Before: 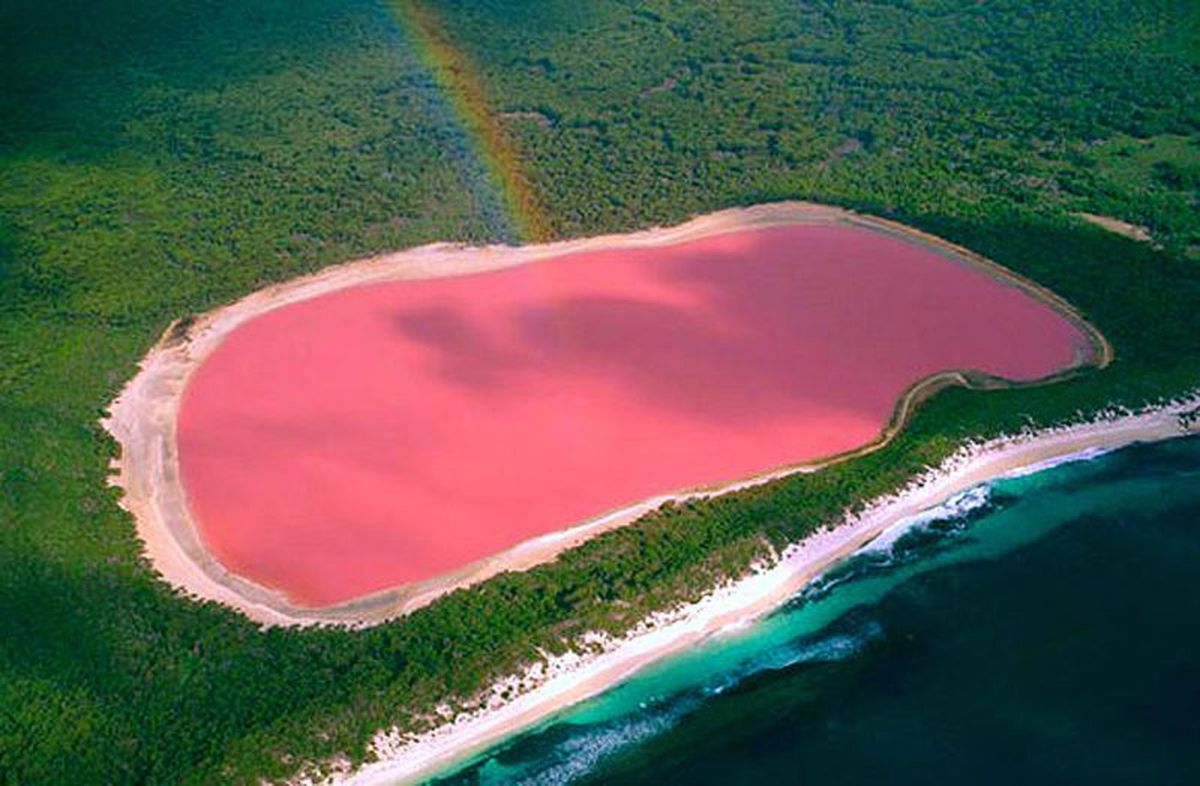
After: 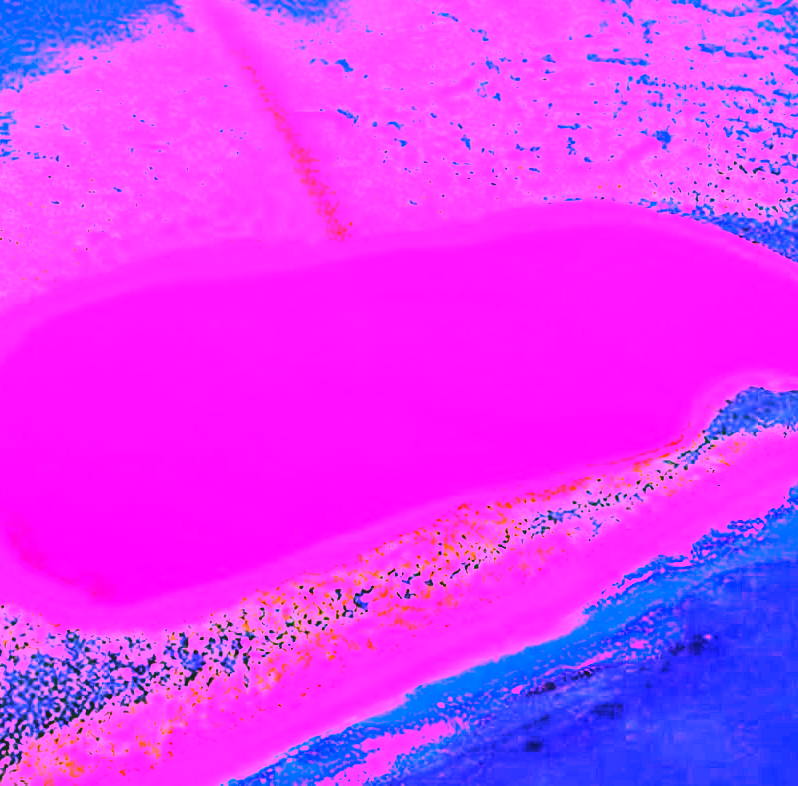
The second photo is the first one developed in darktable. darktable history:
crop: left 16.899%, right 16.556%
rgb curve: curves: ch0 [(0, 0) (0.21, 0.15) (0.24, 0.21) (0.5, 0.75) (0.75, 0.96) (0.89, 0.99) (1, 1)]; ch1 [(0, 0.02) (0.21, 0.13) (0.25, 0.2) (0.5, 0.67) (0.75, 0.9) (0.89, 0.97) (1, 1)]; ch2 [(0, 0.02) (0.21, 0.13) (0.25, 0.2) (0.5, 0.67) (0.75, 0.9) (0.89, 0.97) (1, 1)], compensate middle gray true
local contrast: detail 110%
white balance: red 8, blue 8
tone equalizer: on, module defaults
